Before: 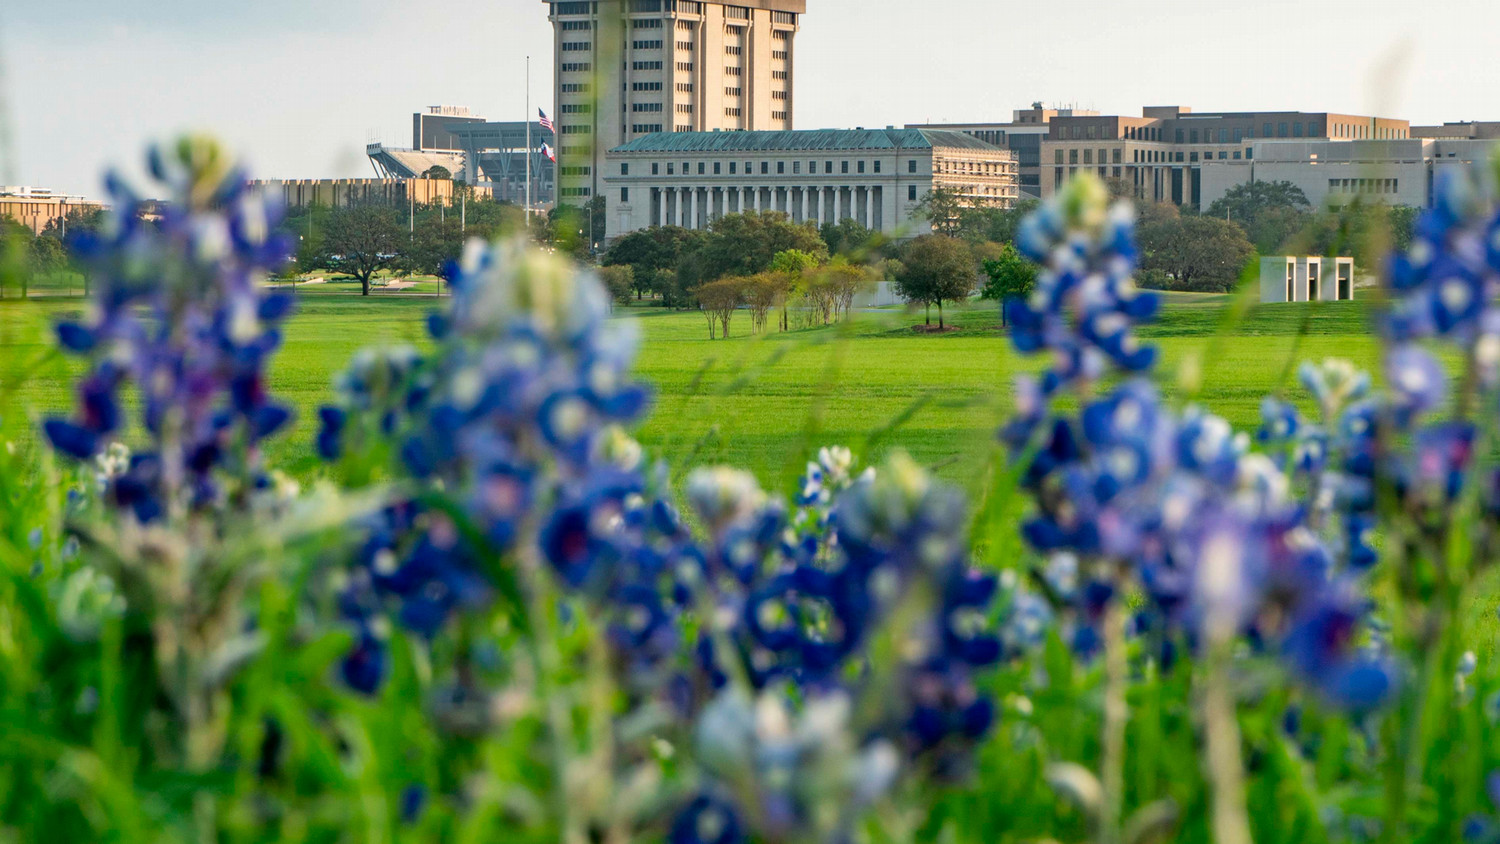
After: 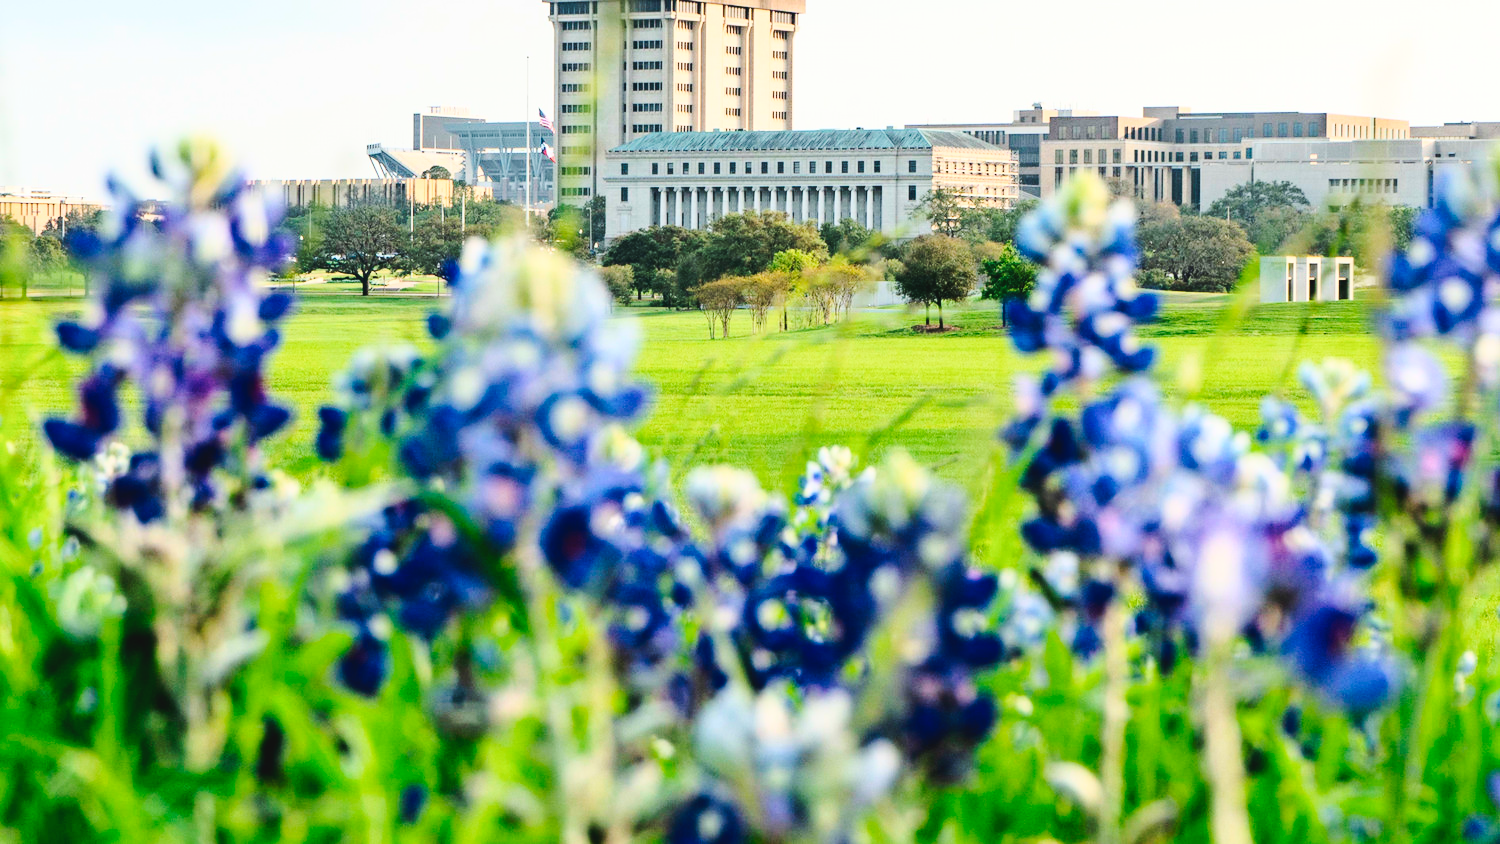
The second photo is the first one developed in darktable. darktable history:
base curve: curves: ch0 [(0, 0) (0.028, 0.03) (0.121, 0.232) (0.46, 0.748) (0.859, 0.968) (1, 1)]
shadows and highlights: shadows -1.78, highlights 39.25
tone curve: curves: ch0 [(0, 0.046) (0.037, 0.056) (0.176, 0.162) (0.33, 0.331) (0.432, 0.475) (0.601, 0.665) (0.843, 0.876) (1, 1)]; ch1 [(0, 0) (0.339, 0.349) (0.445, 0.42) (0.476, 0.47) (0.497, 0.492) (0.523, 0.514) (0.557, 0.558) (0.632, 0.615) (0.728, 0.746) (1, 1)]; ch2 [(0, 0) (0.327, 0.324) (0.417, 0.44) (0.46, 0.453) (0.502, 0.495) (0.526, 0.52) (0.54, 0.55) (0.606, 0.626) (0.745, 0.704) (1, 1)], preserve colors none
